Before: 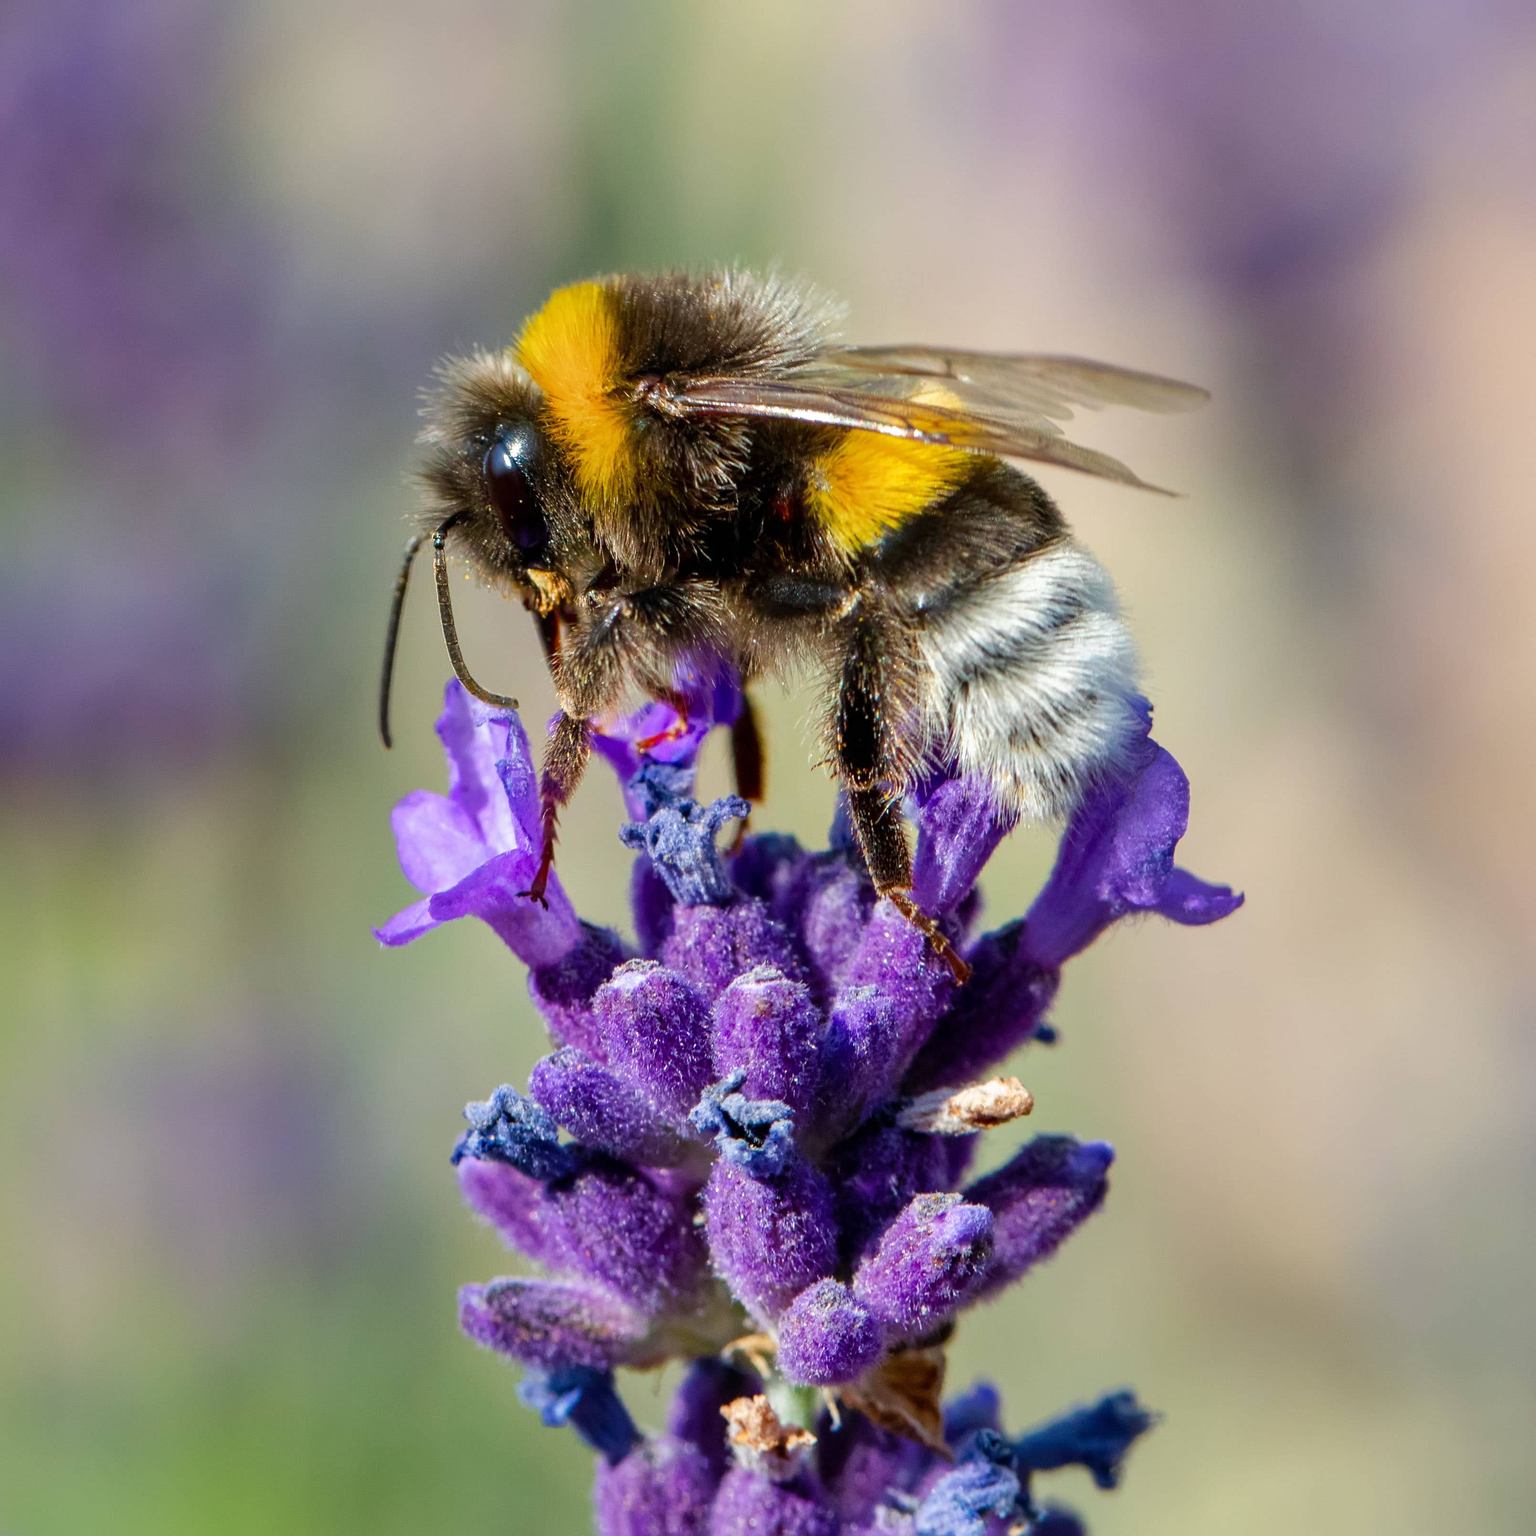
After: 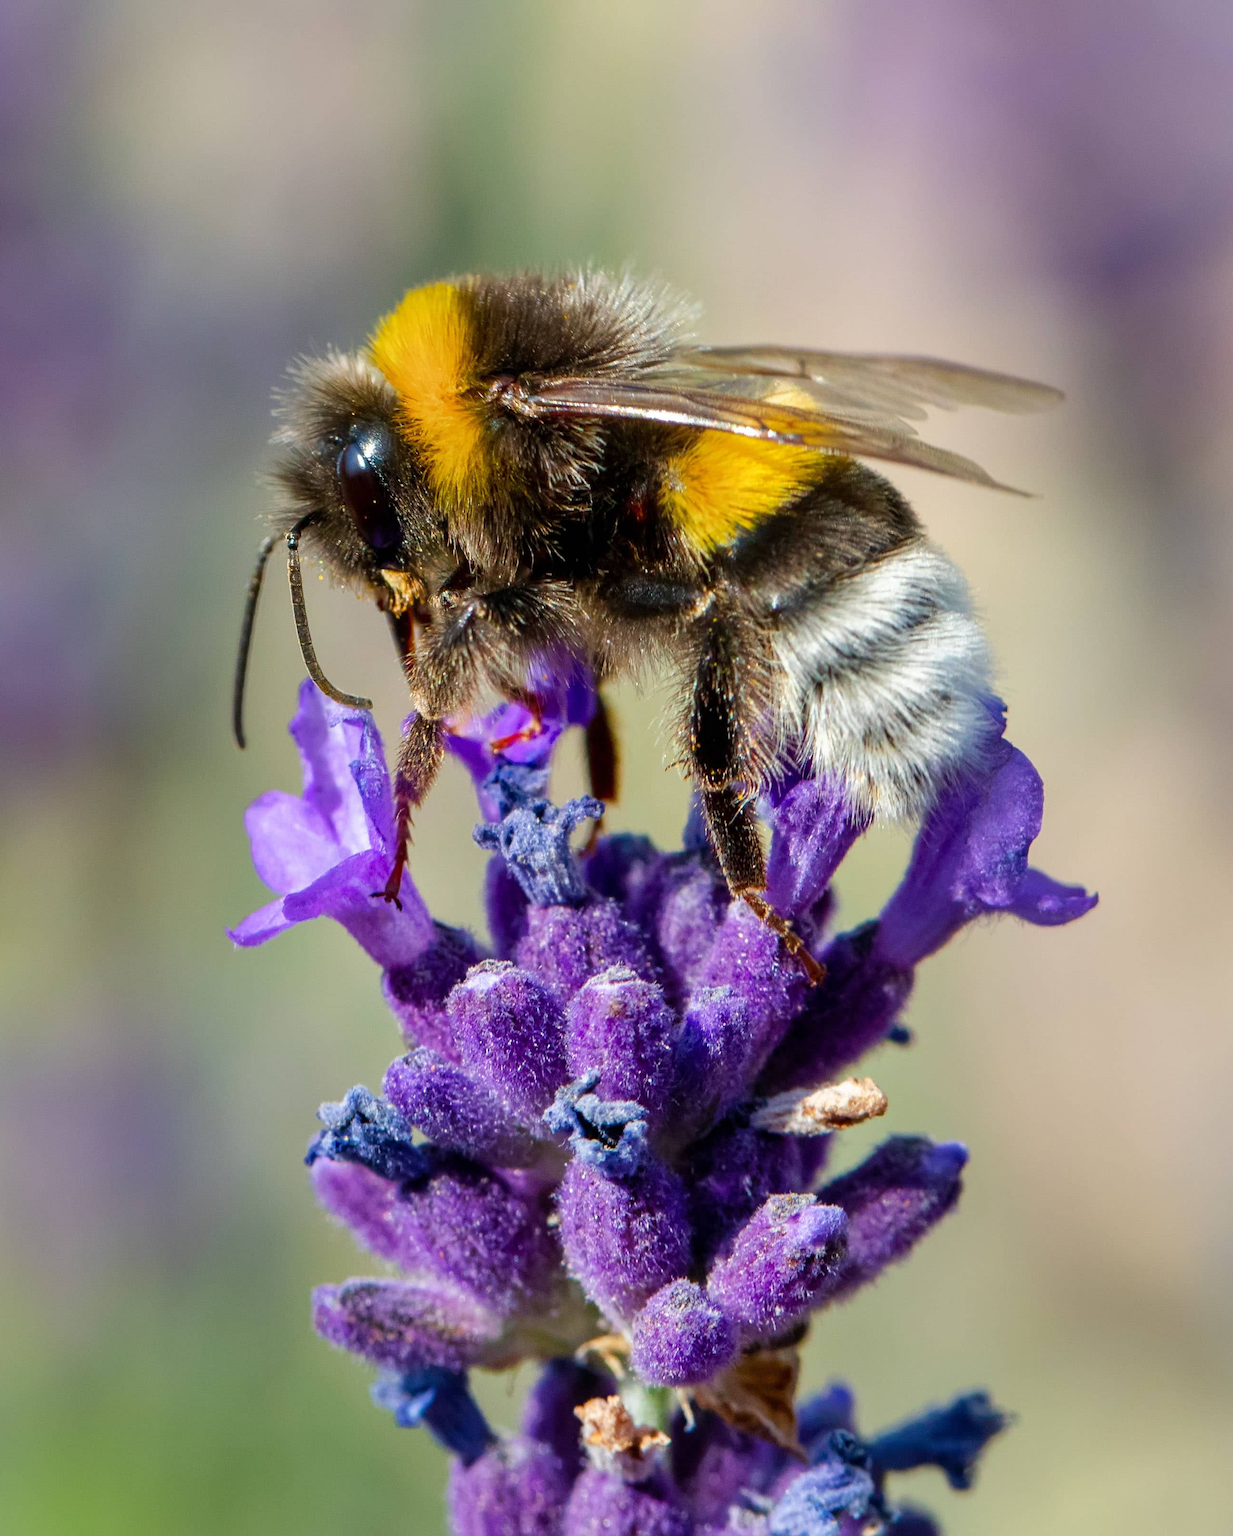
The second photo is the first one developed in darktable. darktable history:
crop and rotate: left 9.569%, right 10.126%
